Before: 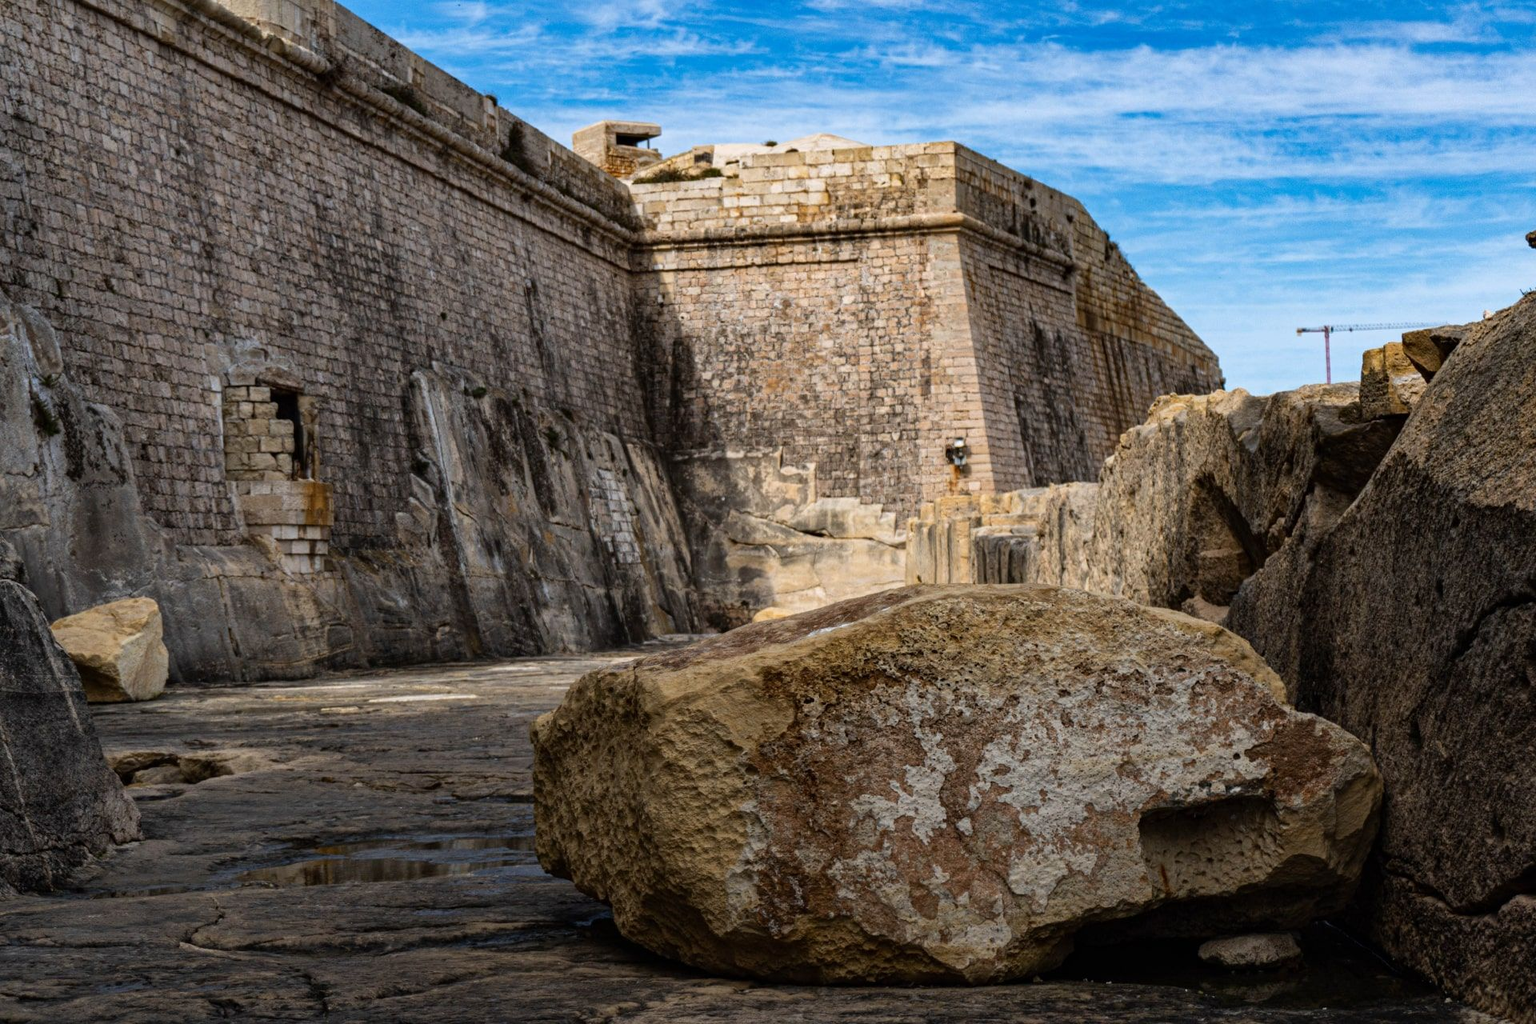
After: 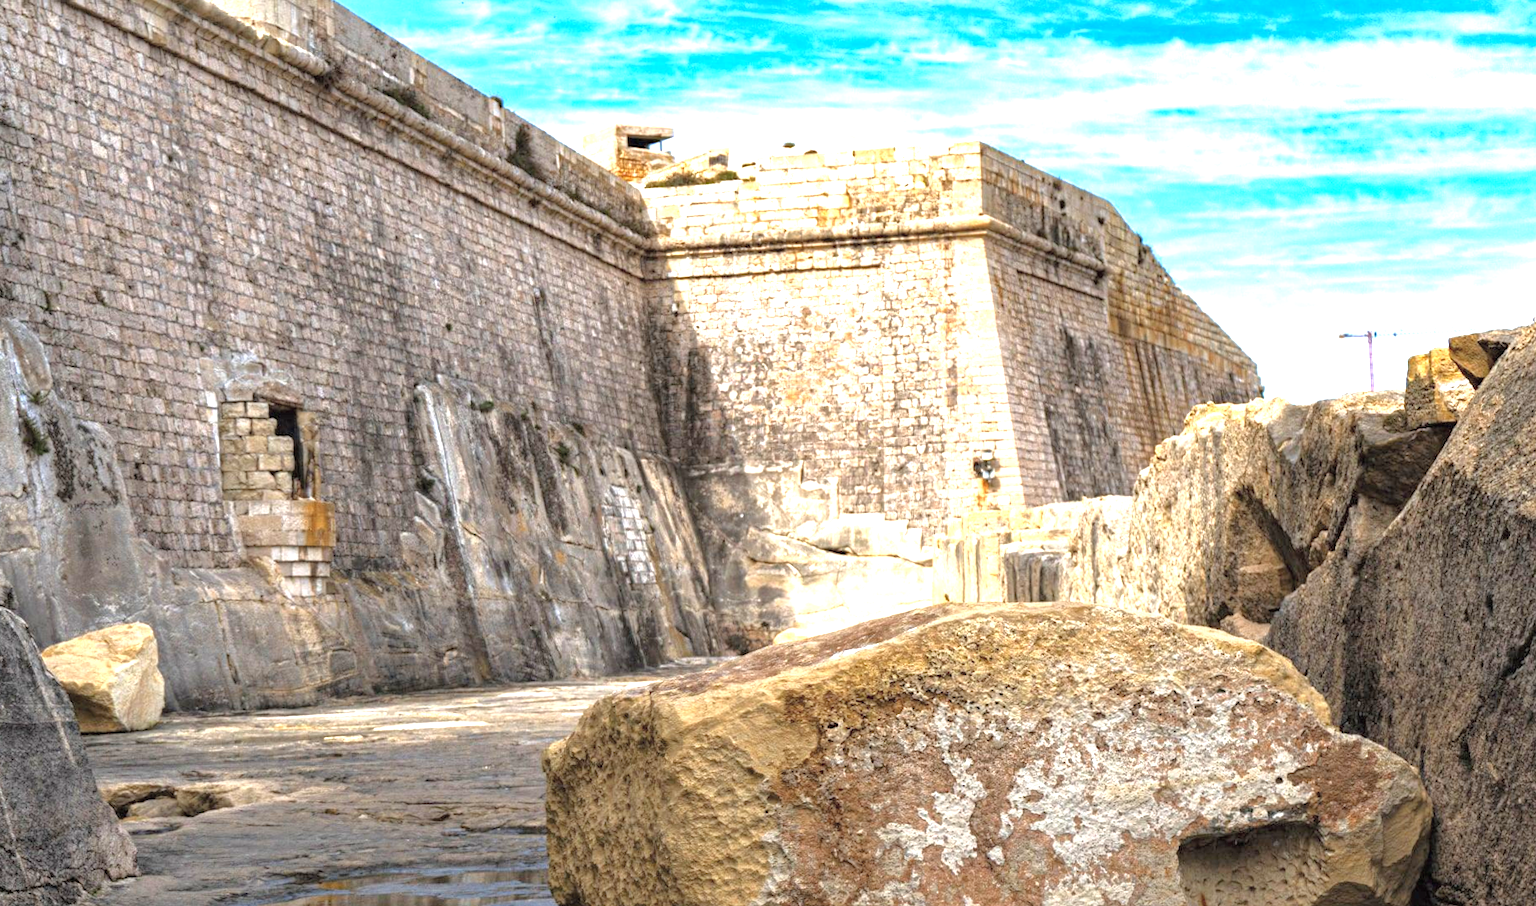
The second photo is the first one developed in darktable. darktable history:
crop and rotate: angle 0.419°, left 0.277%, right 2.774%, bottom 14.074%
exposure: black level correction 0, exposure 1.682 EV, compensate exposure bias true, compensate highlight preservation false
tone curve: curves: ch0 [(0, 0) (0.004, 0.008) (0.077, 0.156) (0.169, 0.29) (0.774, 0.774) (1, 1)], color space Lab, independent channels, preserve colors none
